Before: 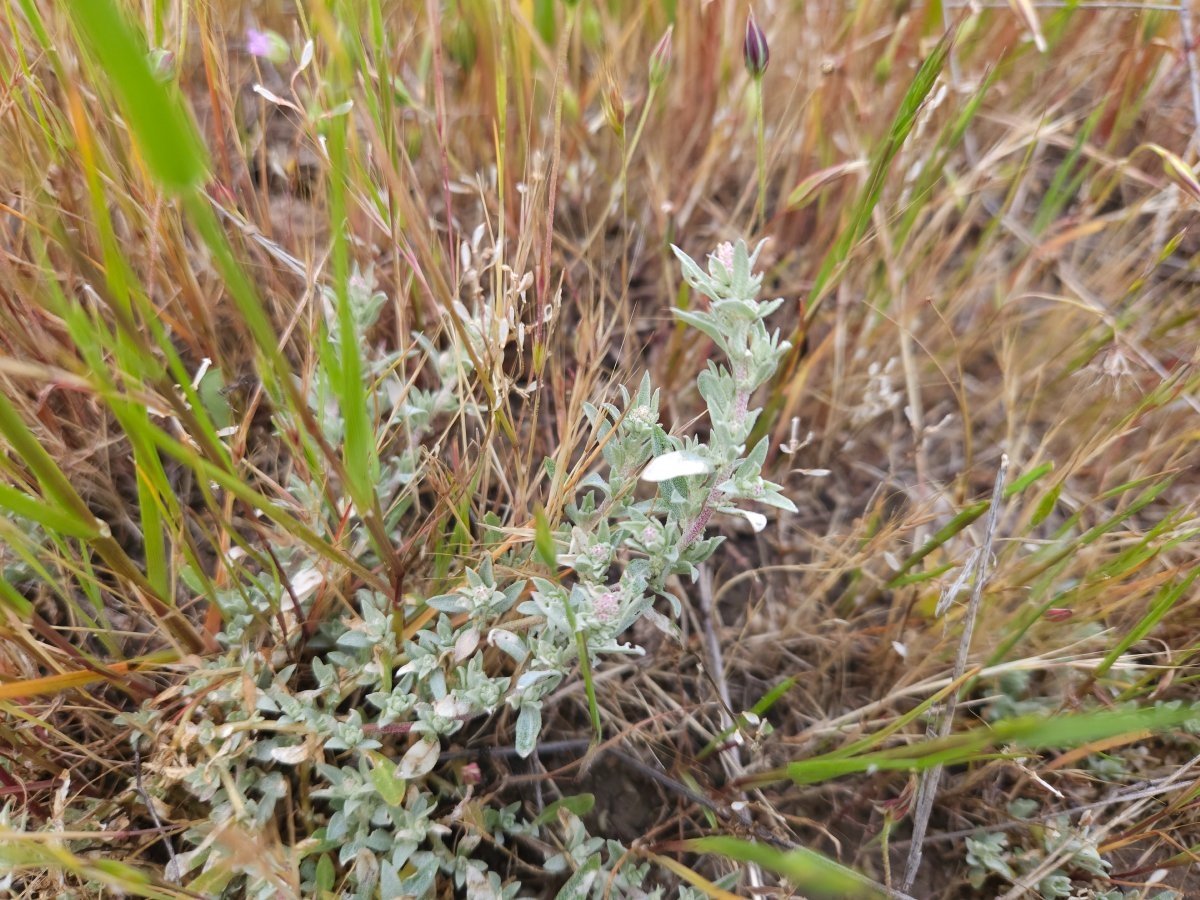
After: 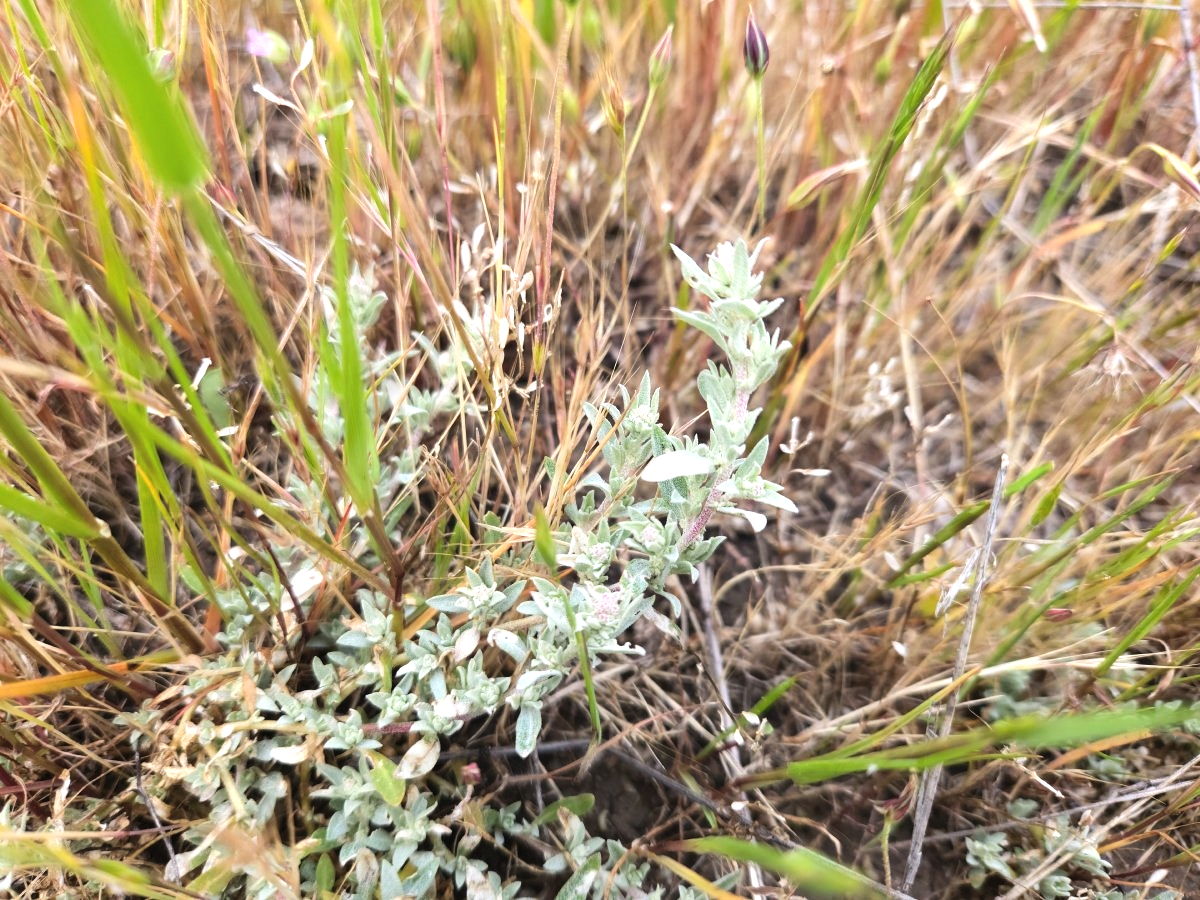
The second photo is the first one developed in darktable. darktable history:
contrast brightness saturation: contrast 0.05, brightness 0.06, saturation 0.01
exposure: black level correction 0, compensate exposure bias true, compensate highlight preservation false
tone equalizer: -8 EV -0.75 EV, -7 EV -0.7 EV, -6 EV -0.6 EV, -5 EV -0.4 EV, -3 EV 0.4 EV, -2 EV 0.6 EV, -1 EV 0.7 EV, +0 EV 0.75 EV, edges refinement/feathering 500, mask exposure compensation -1.57 EV, preserve details no
